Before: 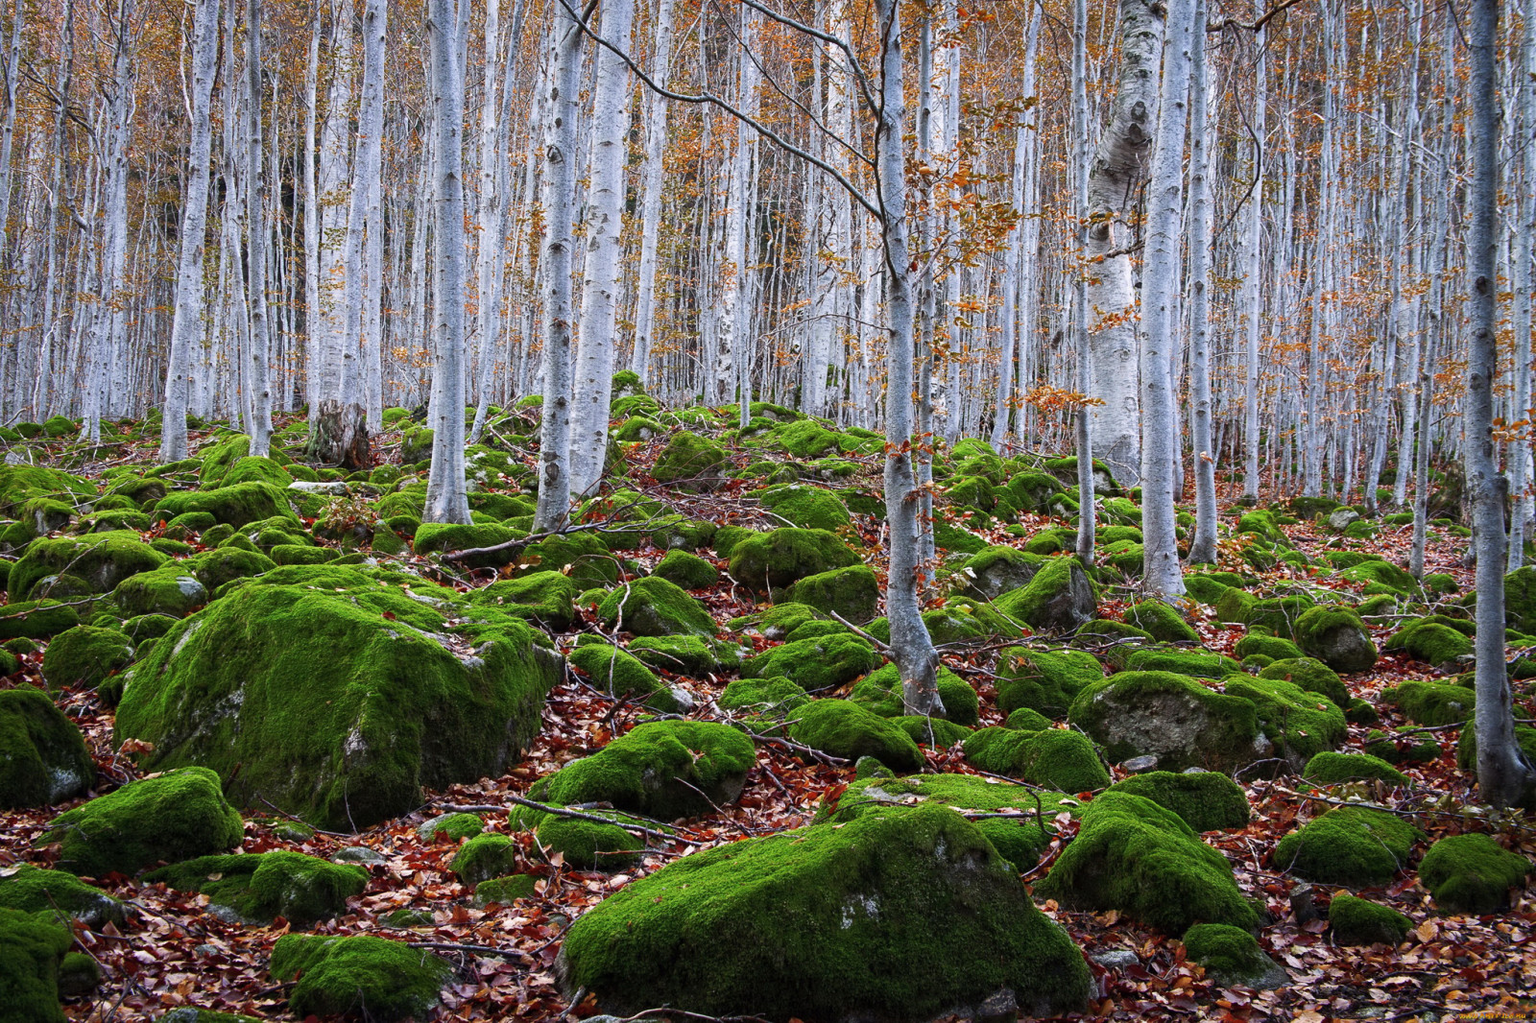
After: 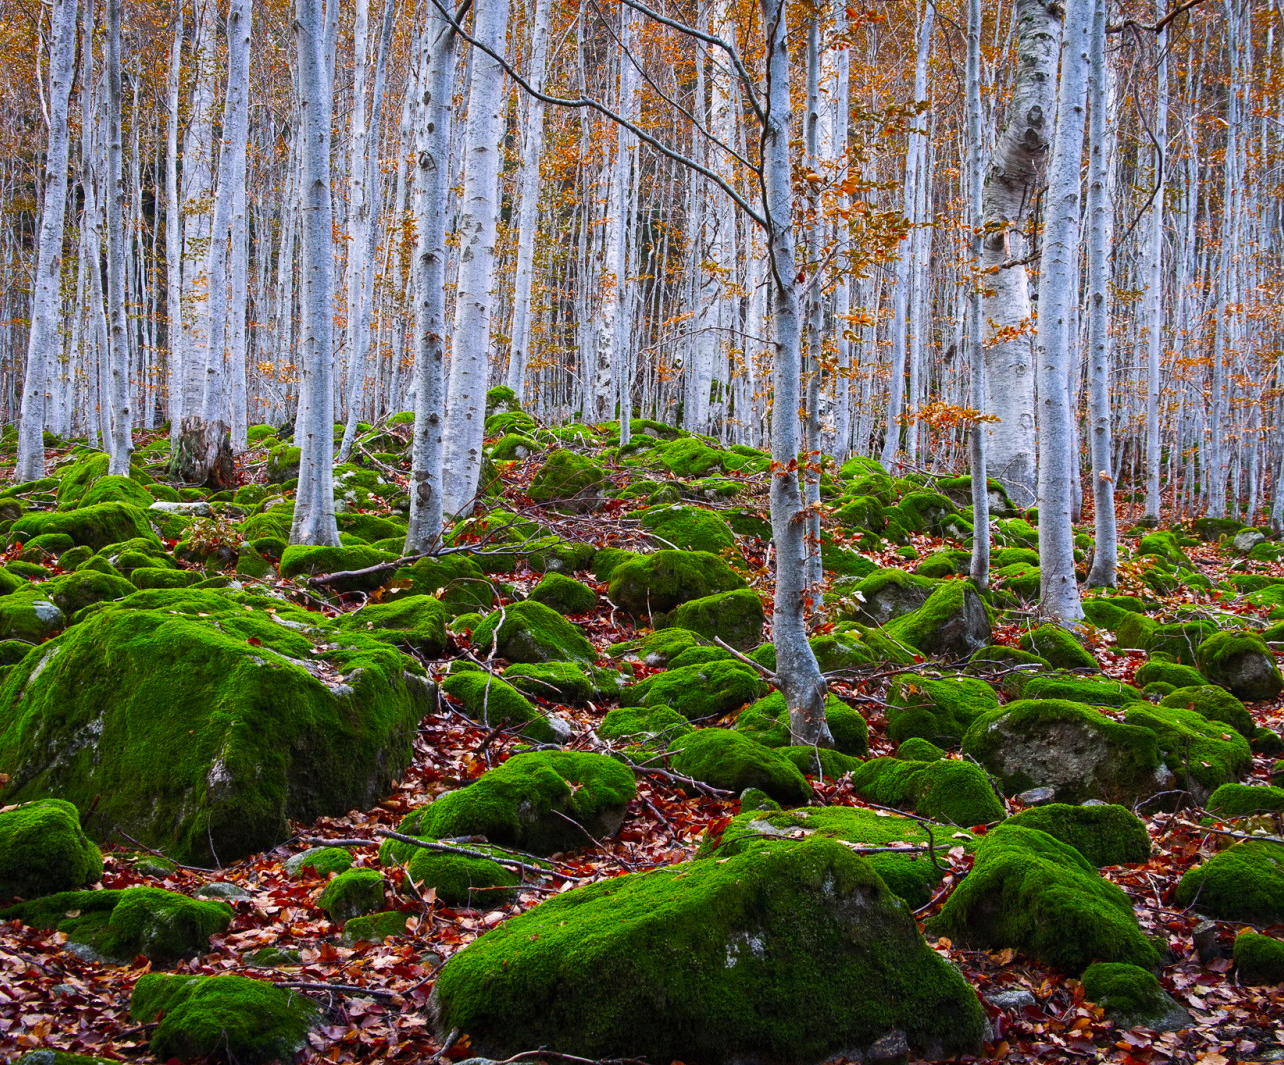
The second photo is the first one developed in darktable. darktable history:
crop and rotate: left 9.472%, right 10.229%
color balance rgb: shadows lift › luminance -10.209%, global offset › hue 170.36°, linear chroma grading › global chroma 8.856%, perceptual saturation grading › global saturation 9.943%
color correction: highlights b* -0.034, saturation 1.13
